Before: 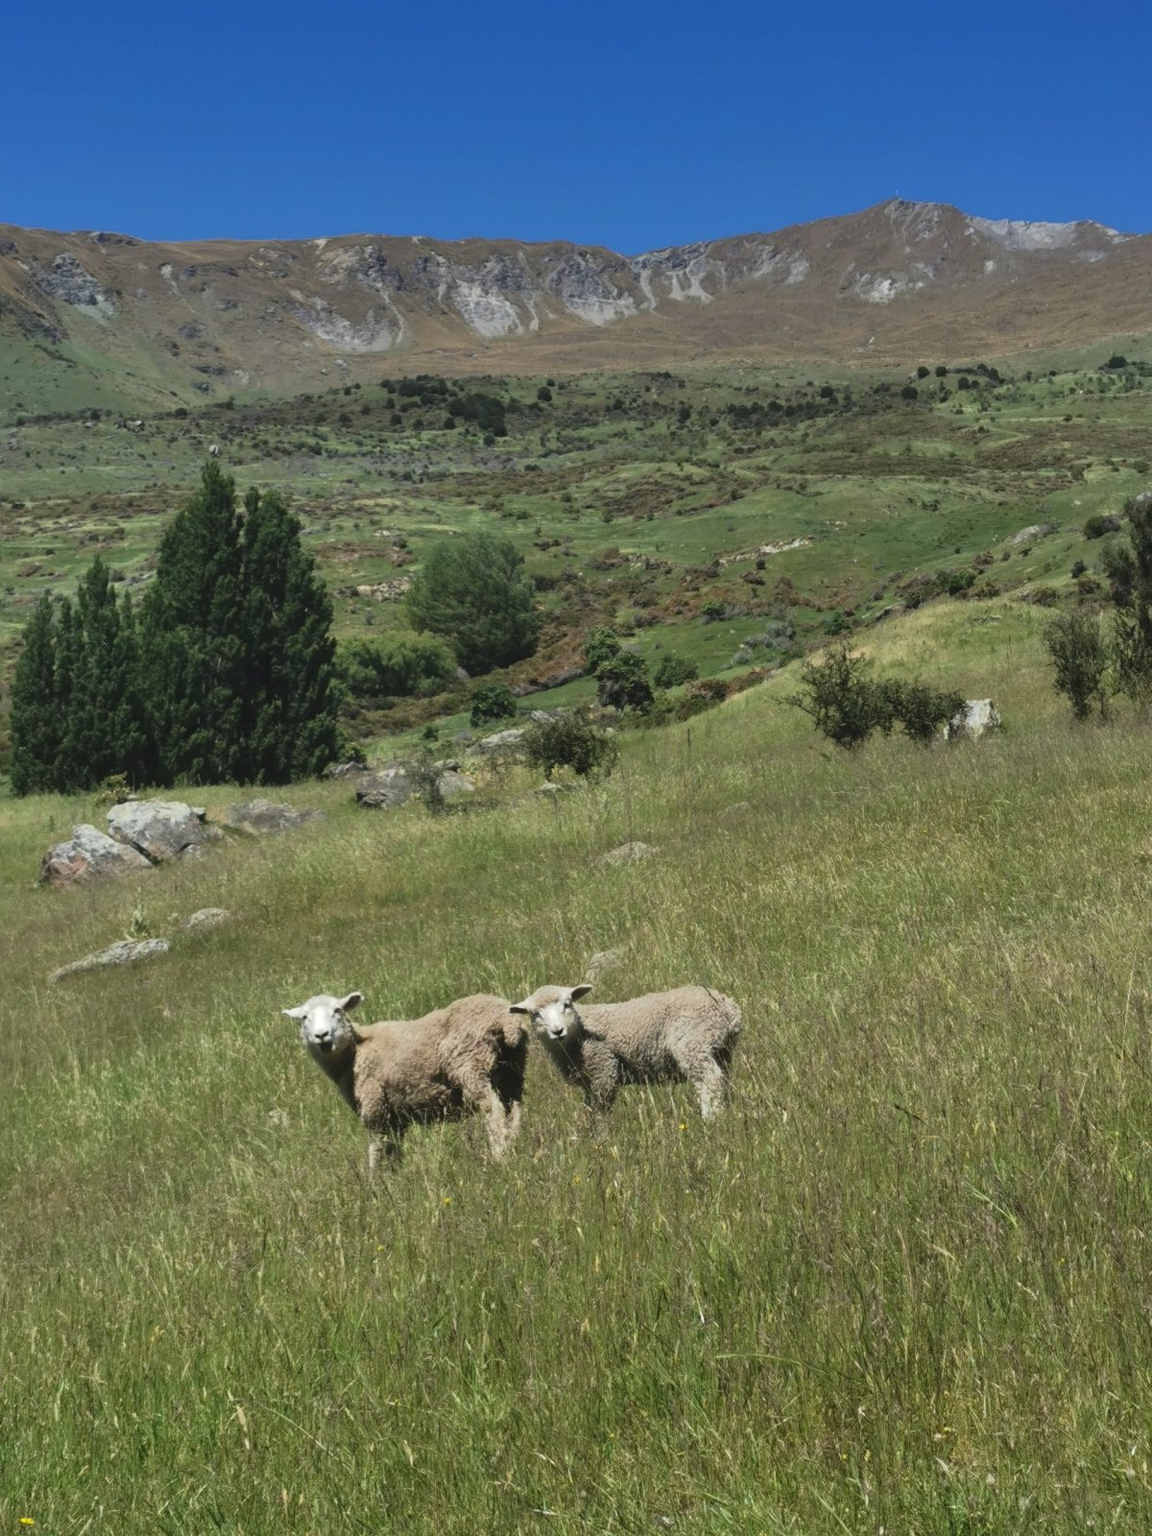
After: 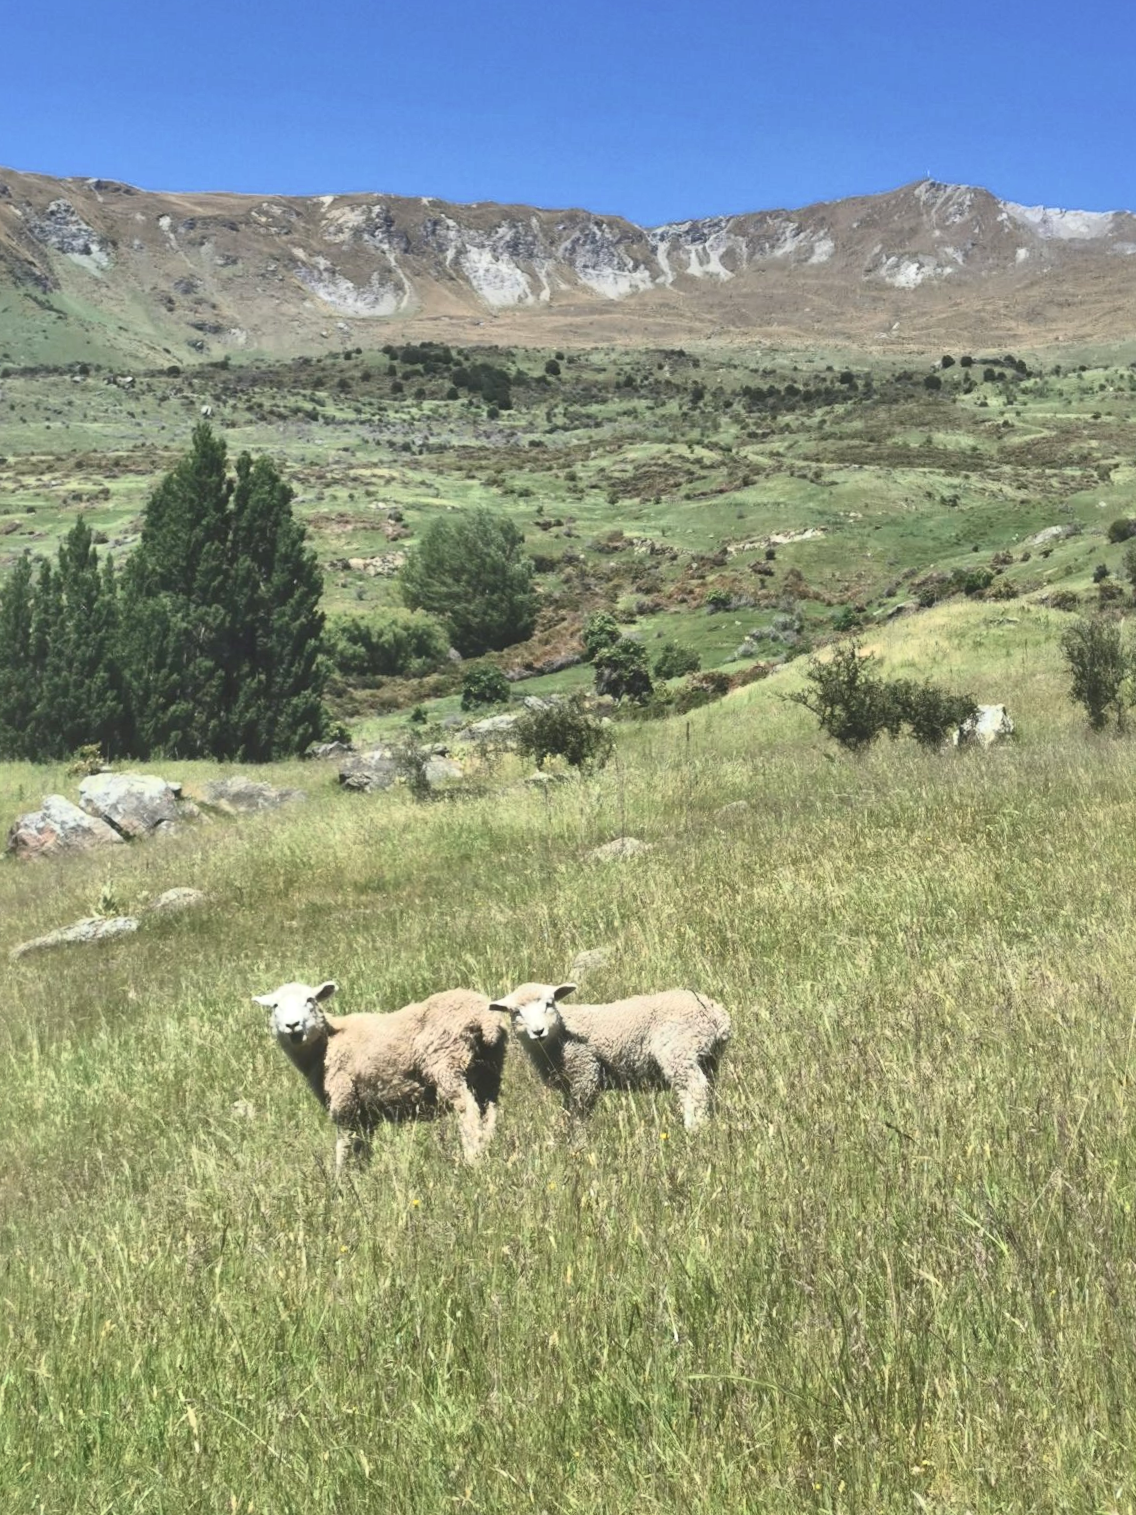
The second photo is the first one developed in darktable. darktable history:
contrast brightness saturation: contrast 0.378, brightness 0.513
crop and rotate: angle -2.44°
local contrast: mode bilateral grid, contrast 20, coarseness 49, detail 119%, midtone range 0.2
shadows and highlights: shadows color adjustment 97.66%
